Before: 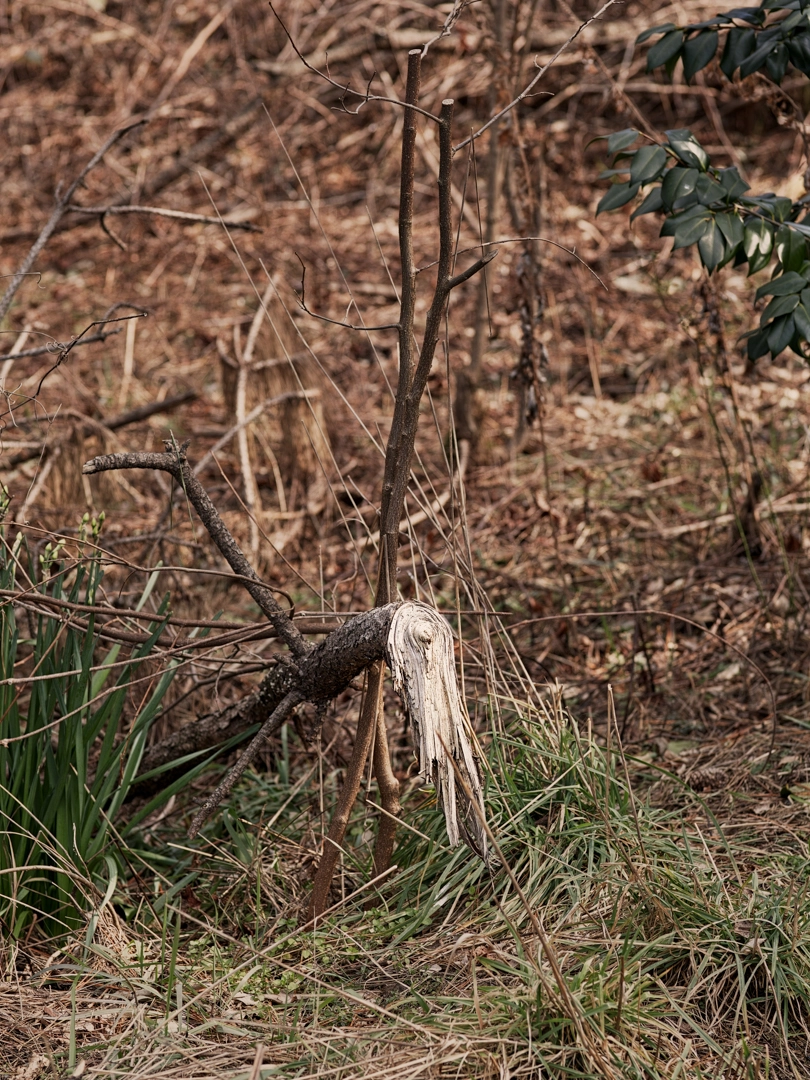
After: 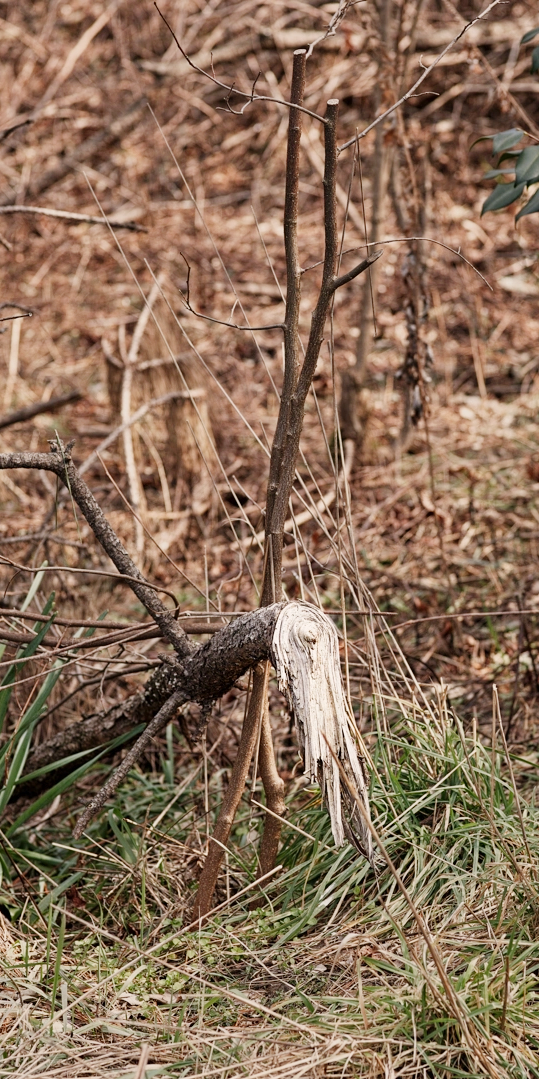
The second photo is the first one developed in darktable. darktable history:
crop and rotate: left 14.292%, right 19.041%
tone curve: curves: ch0 [(0, 0) (0.003, 0.004) (0.011, 0.015) (0.025, 0.033) (0.044, 0.058) (0.069, 0.091) (0.1, 0.131) (0.136, 0.179) (0.177, 0.233) (0.224, 0.296) (0.277, 0.364) (0.335, 0.434) (0.399, 0.511) (0.468, 0.584) (0.543, 0.656) (0.623, 0.729) (0.709, 0.799) (0.801, 0.874) (0.898, 0.936) (1, 1)], preserve colors none
